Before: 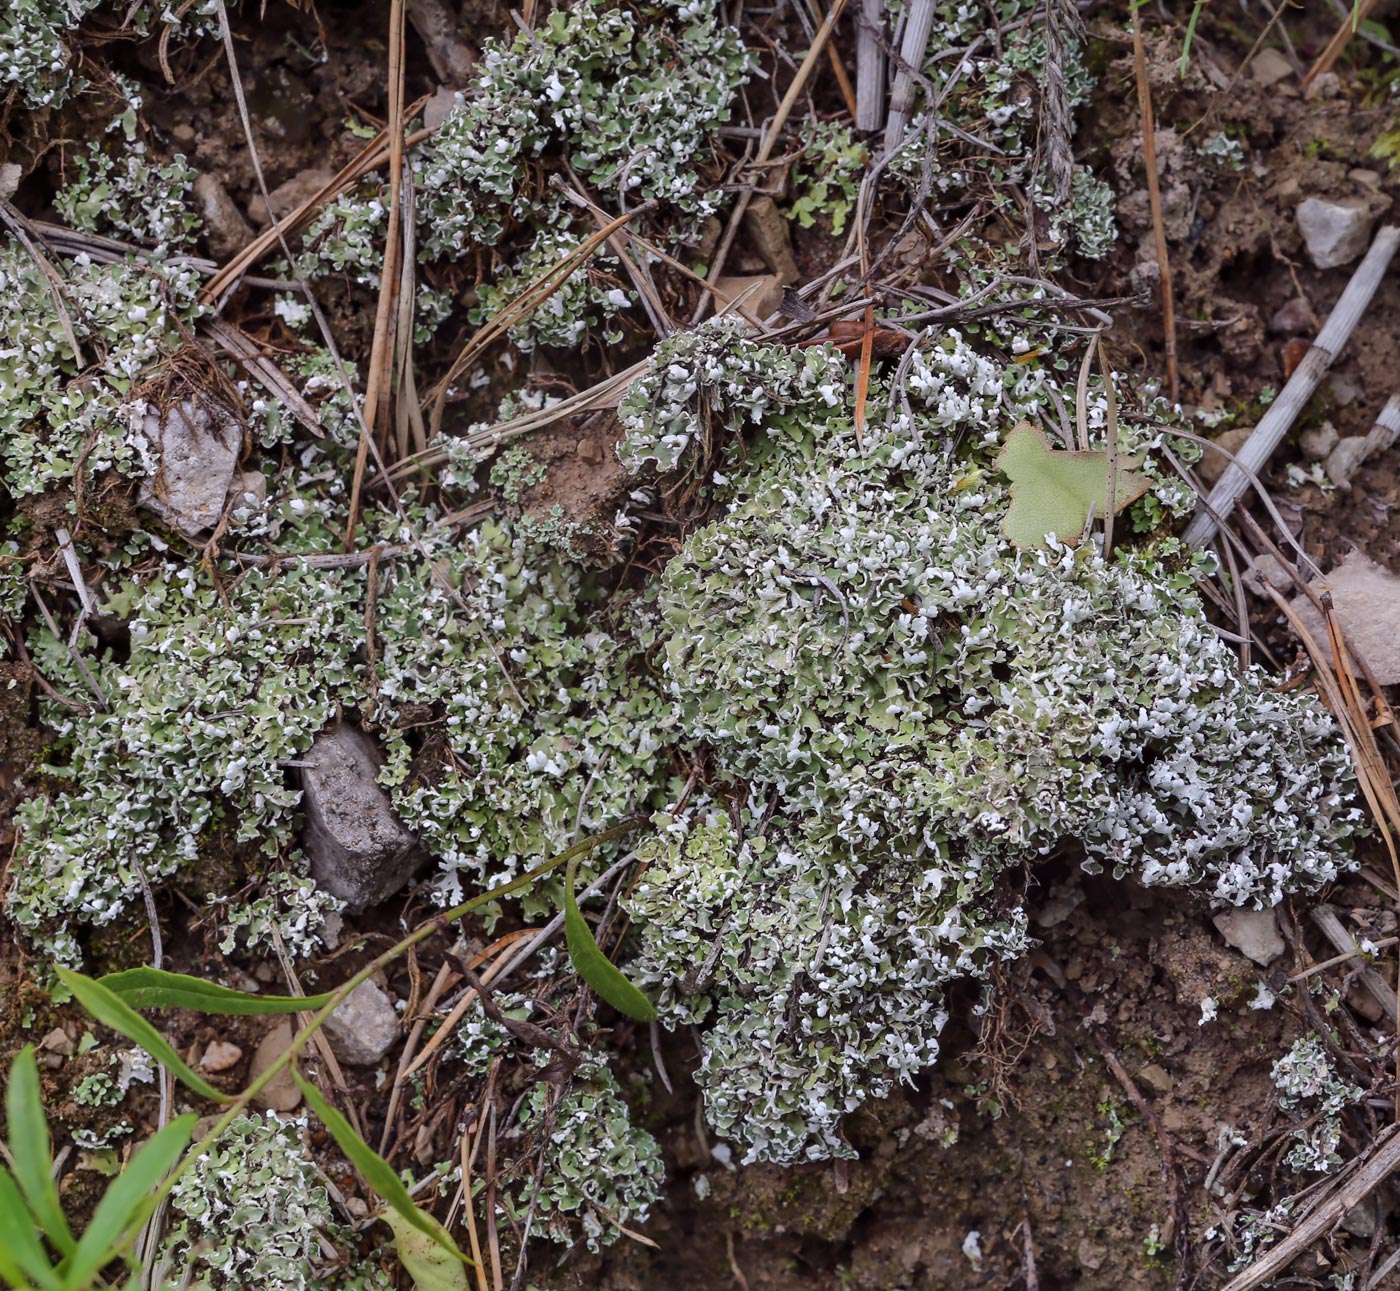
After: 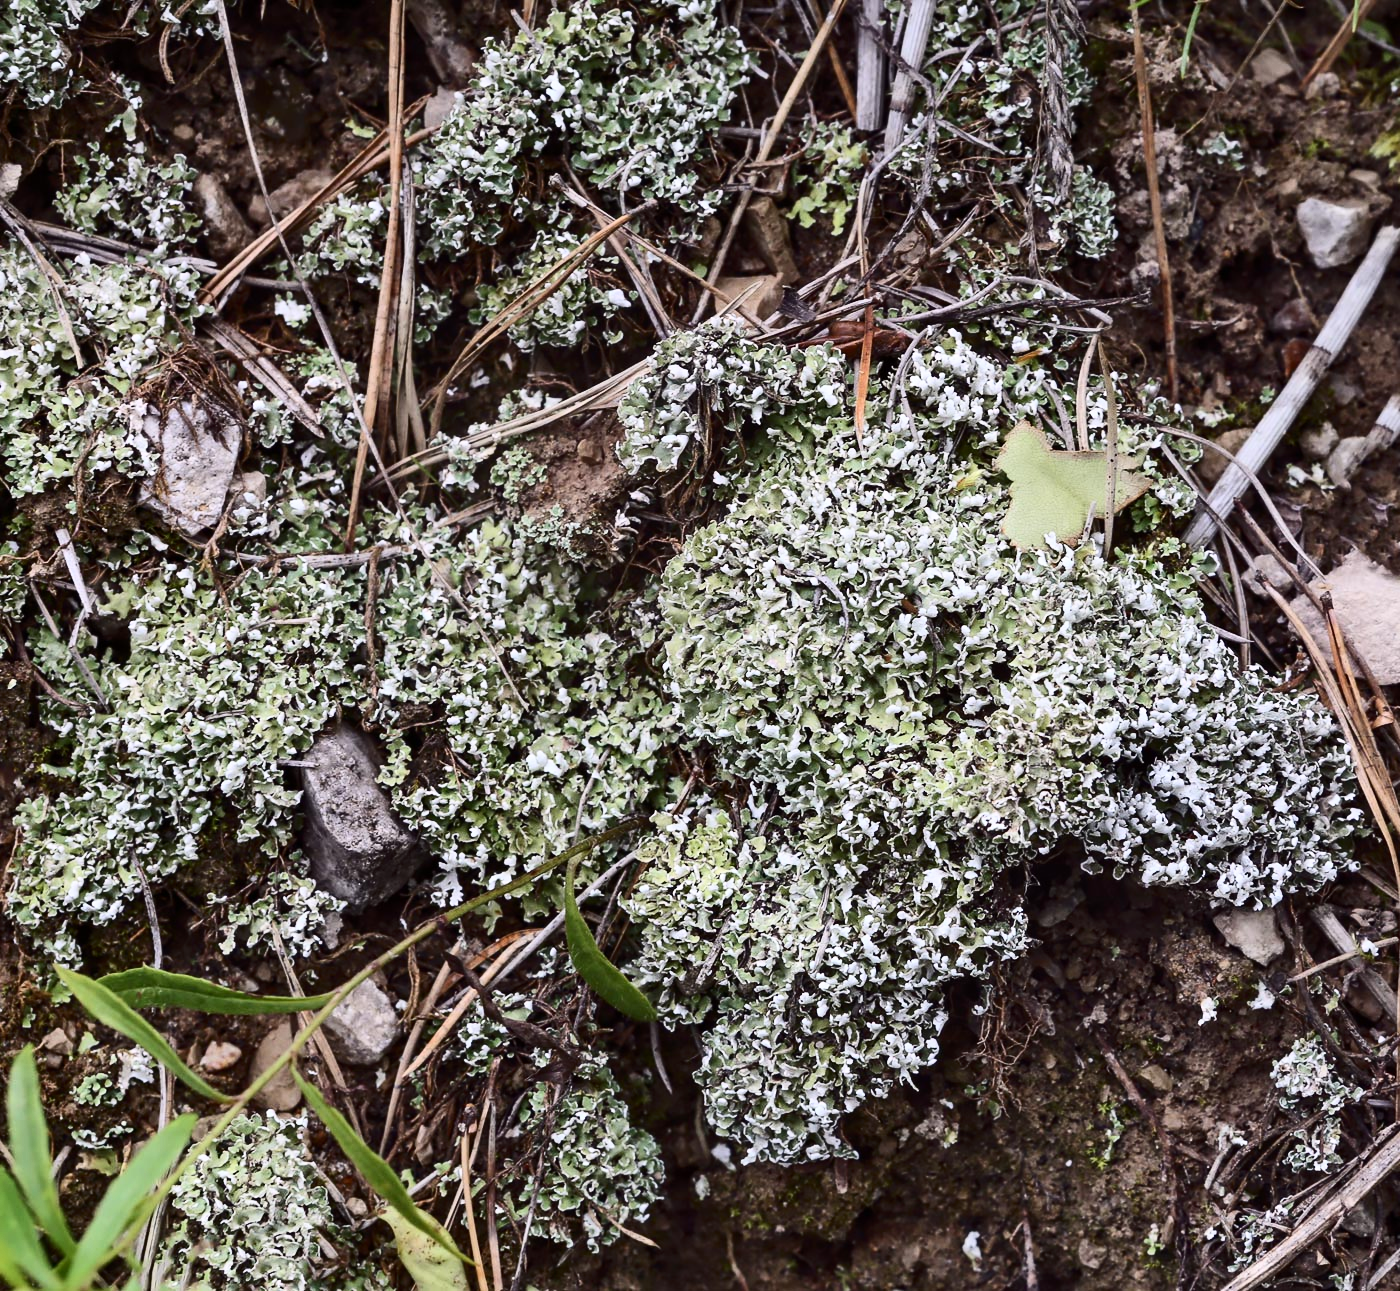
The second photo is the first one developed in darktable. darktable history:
contrast brightness saturation: contrast 0.384, brightness 0.112
